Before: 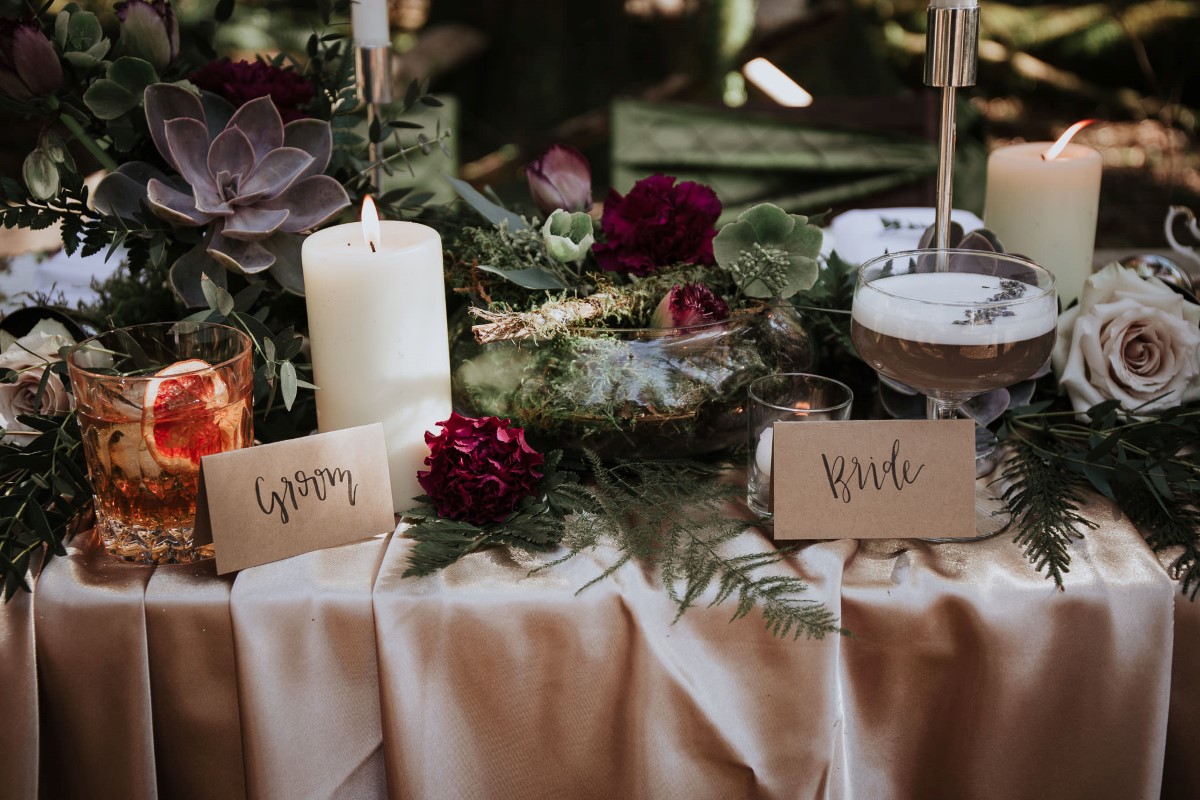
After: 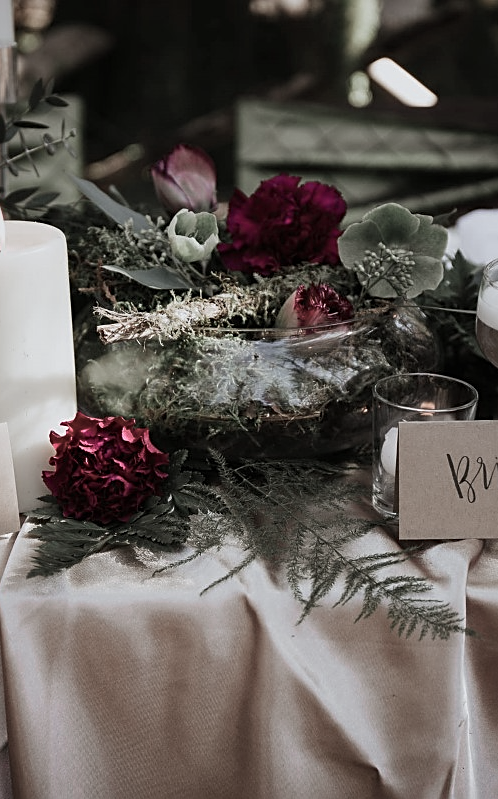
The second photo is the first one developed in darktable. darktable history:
color zones: curves: ch0 [(0, 0.6) (0.129, 0.508) (0.193, 0.483) (0.429, 0.5) (0.571, 0.5) (0.714, 0.5) (0.857, 0.5) (1, 0.6)]; ch1 [(0, 0.481) (0.112, 0.245) (0.213, 0.223) (0.429, 0.233) (0.571, 0.231) (0.683, 0.242) (0.857, 0.296) (1, 0.481)]
crop: left 31.274%, right 27.151%
sharpen: on, module defaults
